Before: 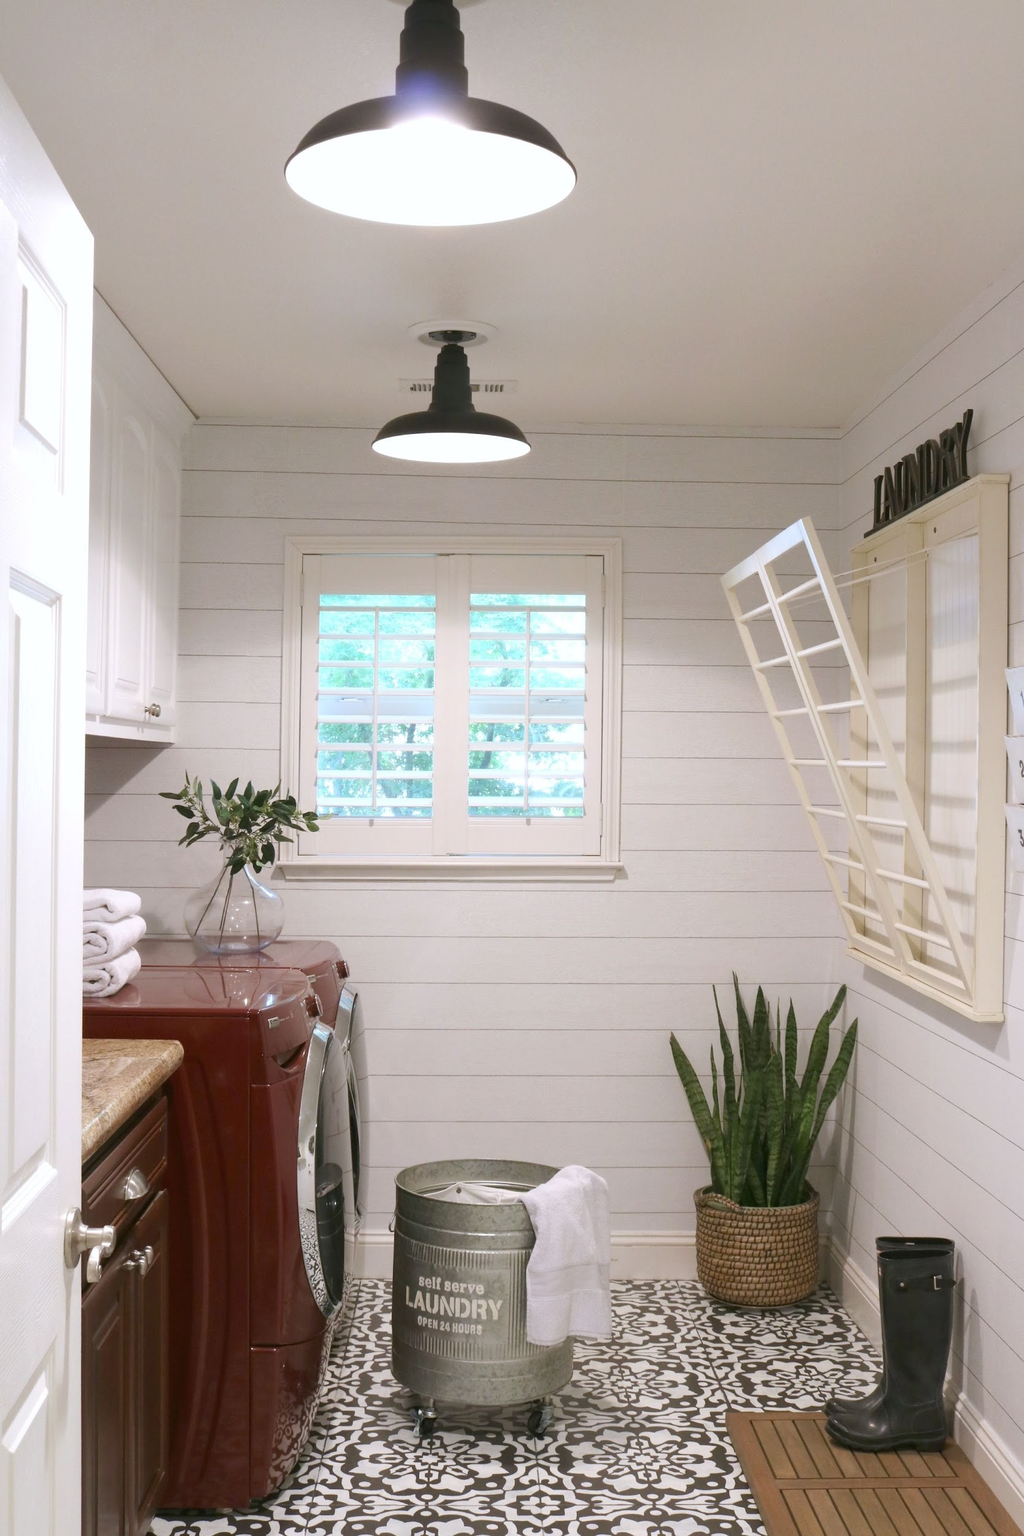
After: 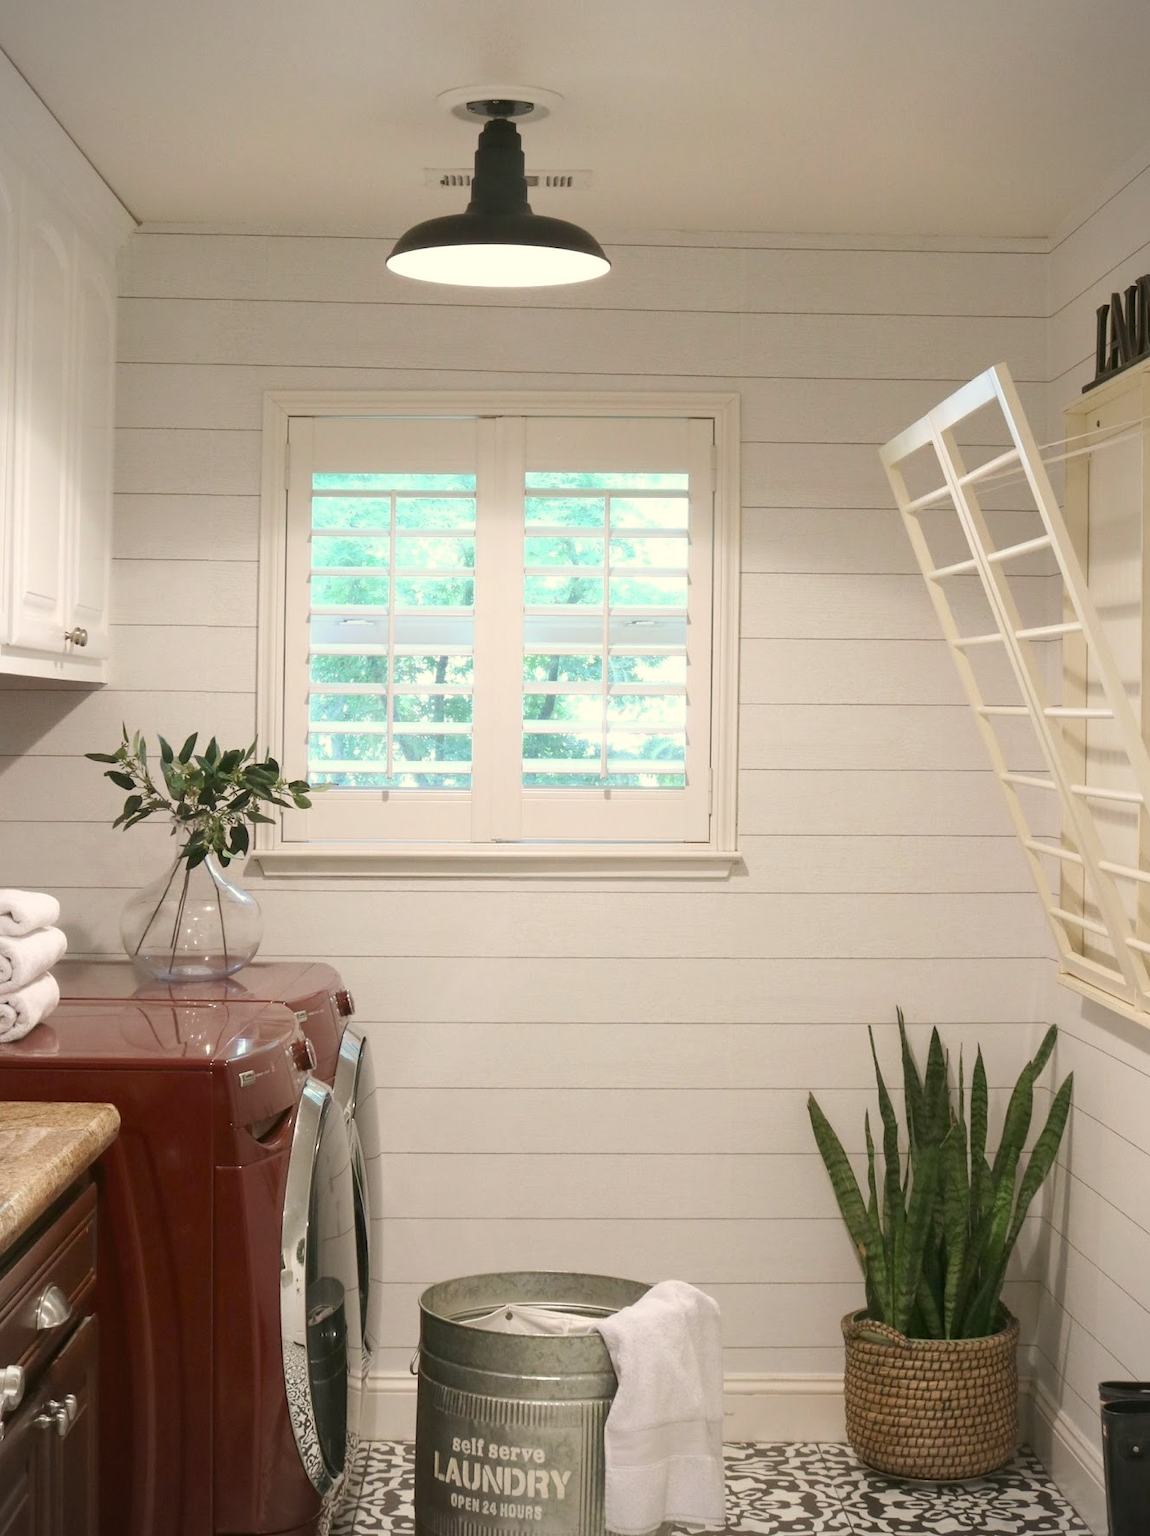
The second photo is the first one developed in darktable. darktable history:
vignetting: fall-off start 91.19%
white balance: red 1.029, blue 0.92
crop: left 9.712%, top 16.928%, right 10.845%, bottom 12.332%
